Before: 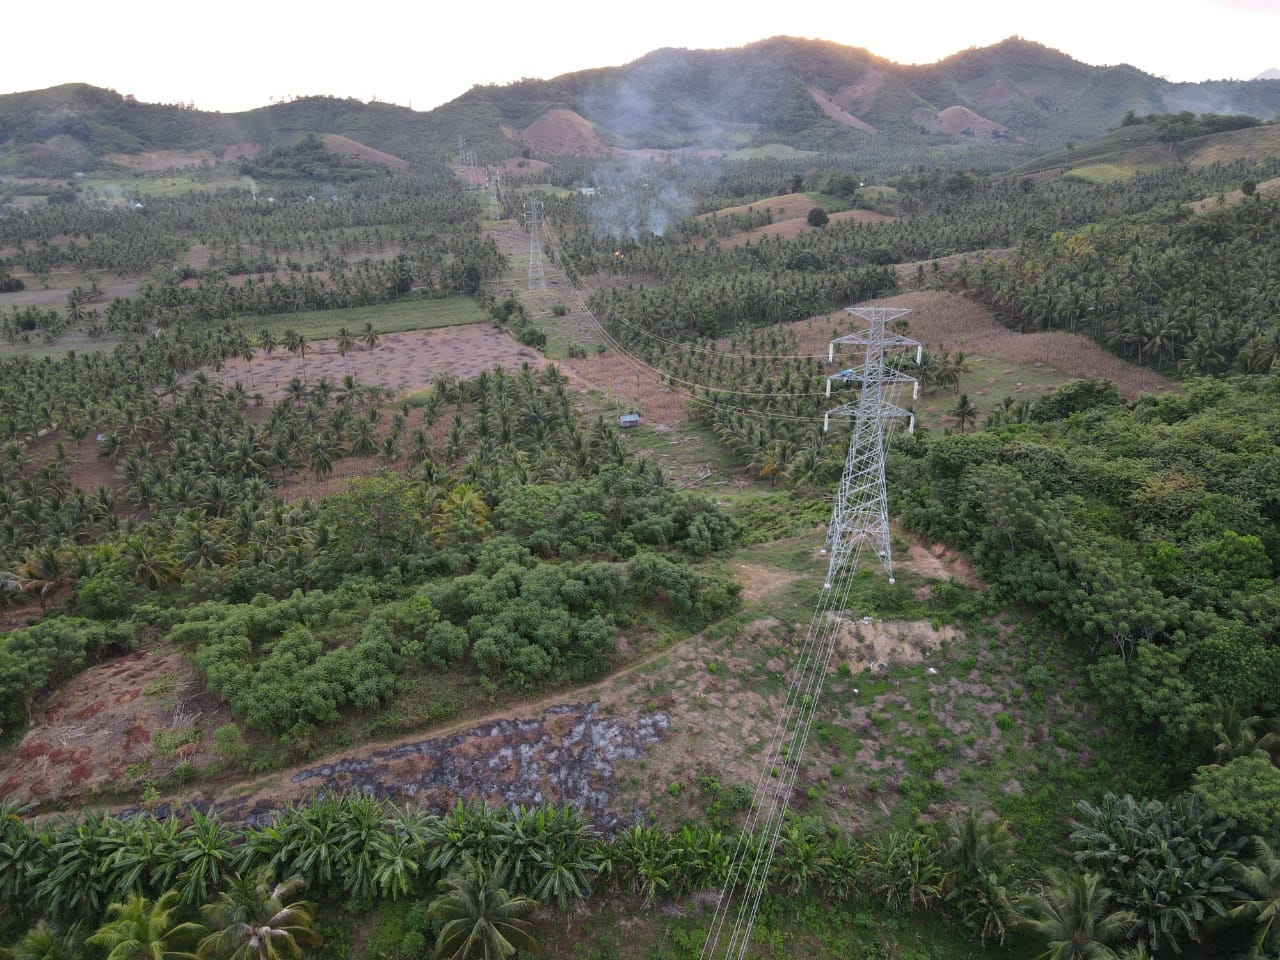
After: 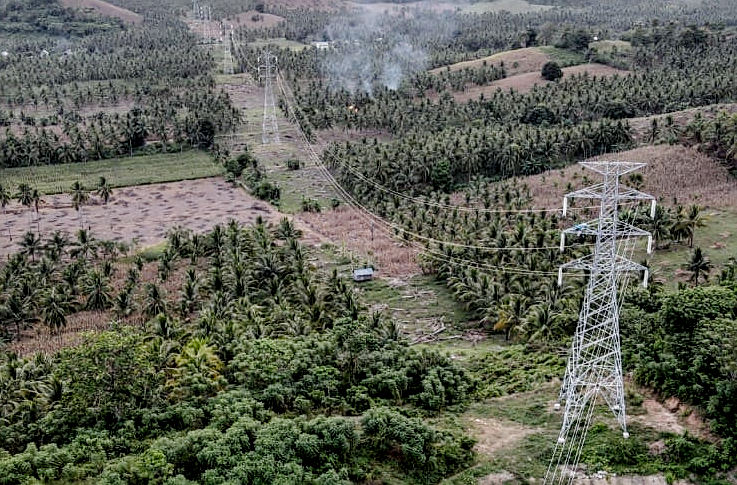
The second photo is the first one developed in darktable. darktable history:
crop: left 20.803%, top 15.277%, right 21.586%, bottom 34.132%
sharpen: on, module defaults
filmic rgb: black relative exposure -4.38 EV, white relative exposure 4.56 EV, hardness 2.39, contrast 1.054, preserve chrominance no, color science v4 (2020), contrast in shadows soft
local contrast: highlights 65%, shadows 53%, detail 168%, midtone range 0.509
